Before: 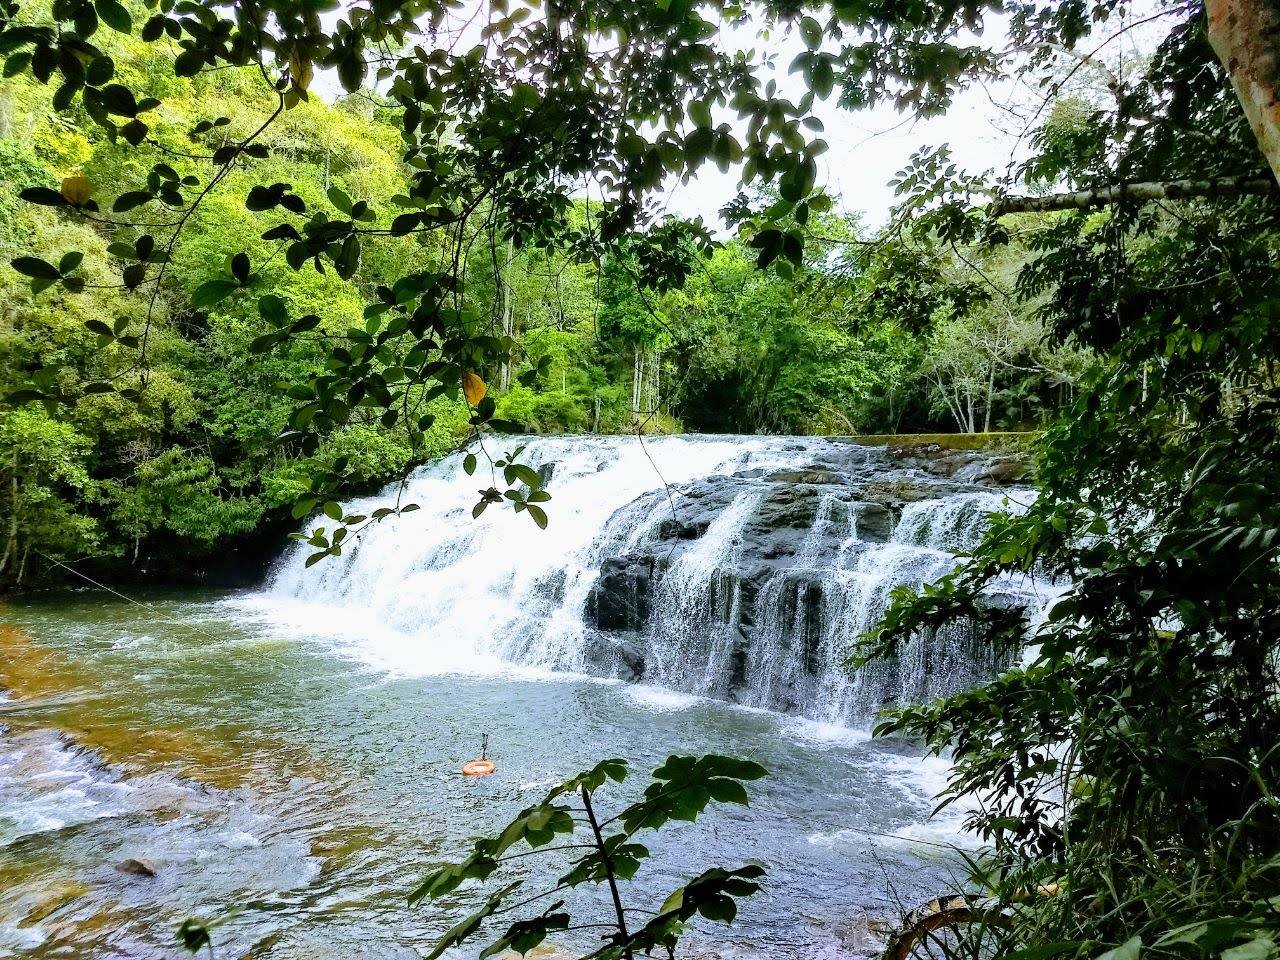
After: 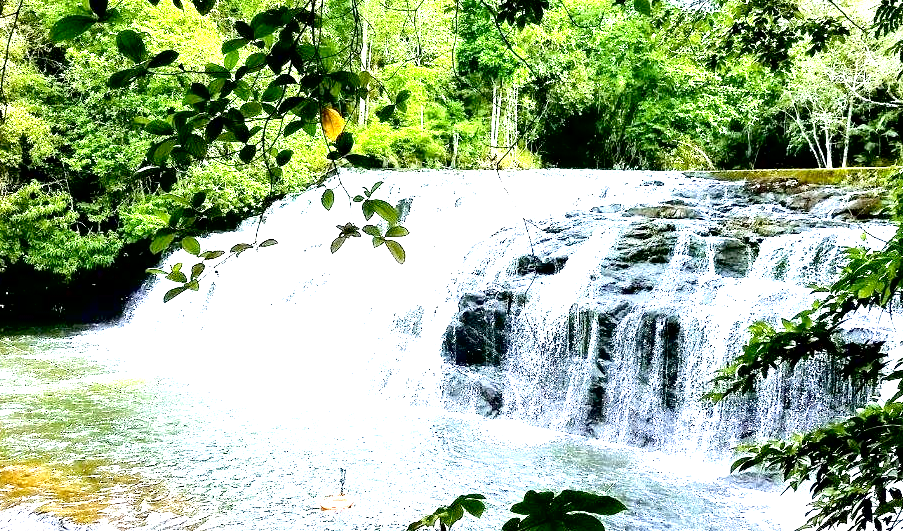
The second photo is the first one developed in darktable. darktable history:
crop: left 11.123%, top 27.61%, right 18.3%, bottom 17.034%
contrast brightness saturation: saturation -0.05
exposure: black level correction 0.009, exposure 1.425 EV, compensate highlight preservation false
tone equalizer: -8 EV -0.417 EV, -7 EV -0.389 EV, -6 EV -0.333 EV, -5 EV -0.222 EV, -3 EV 0.222 EV, -2 EV 0.333 EV, -1 EV 0.389 EV, +0 EV 0.417 EV, edges refinement/feathering 500, mask exposure compensation -1.57 EV, preserve details no
